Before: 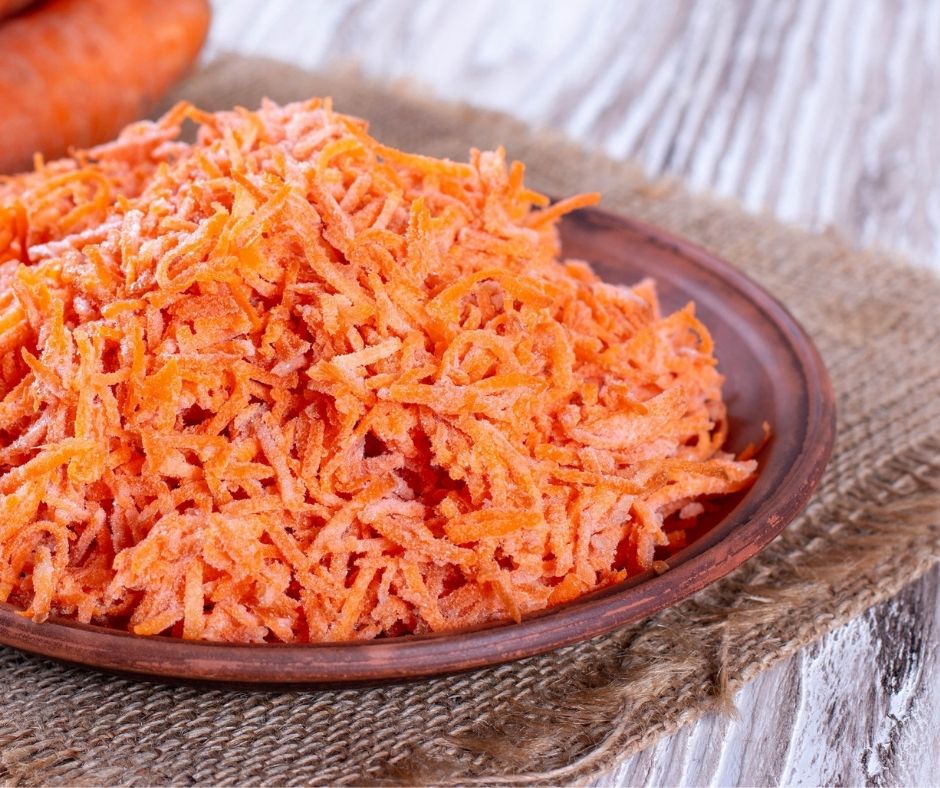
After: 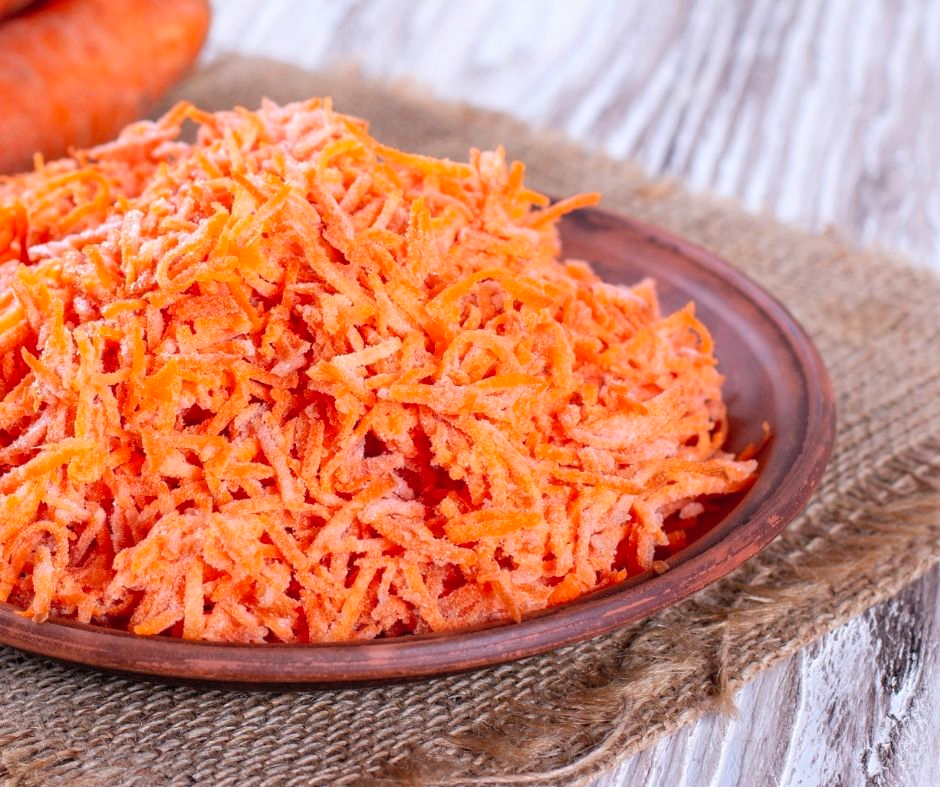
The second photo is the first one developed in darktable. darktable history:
crop: bottom 0.071%
contrast brightness saturation: contrast 0.03, brightness 0.06, saturation 0.13
